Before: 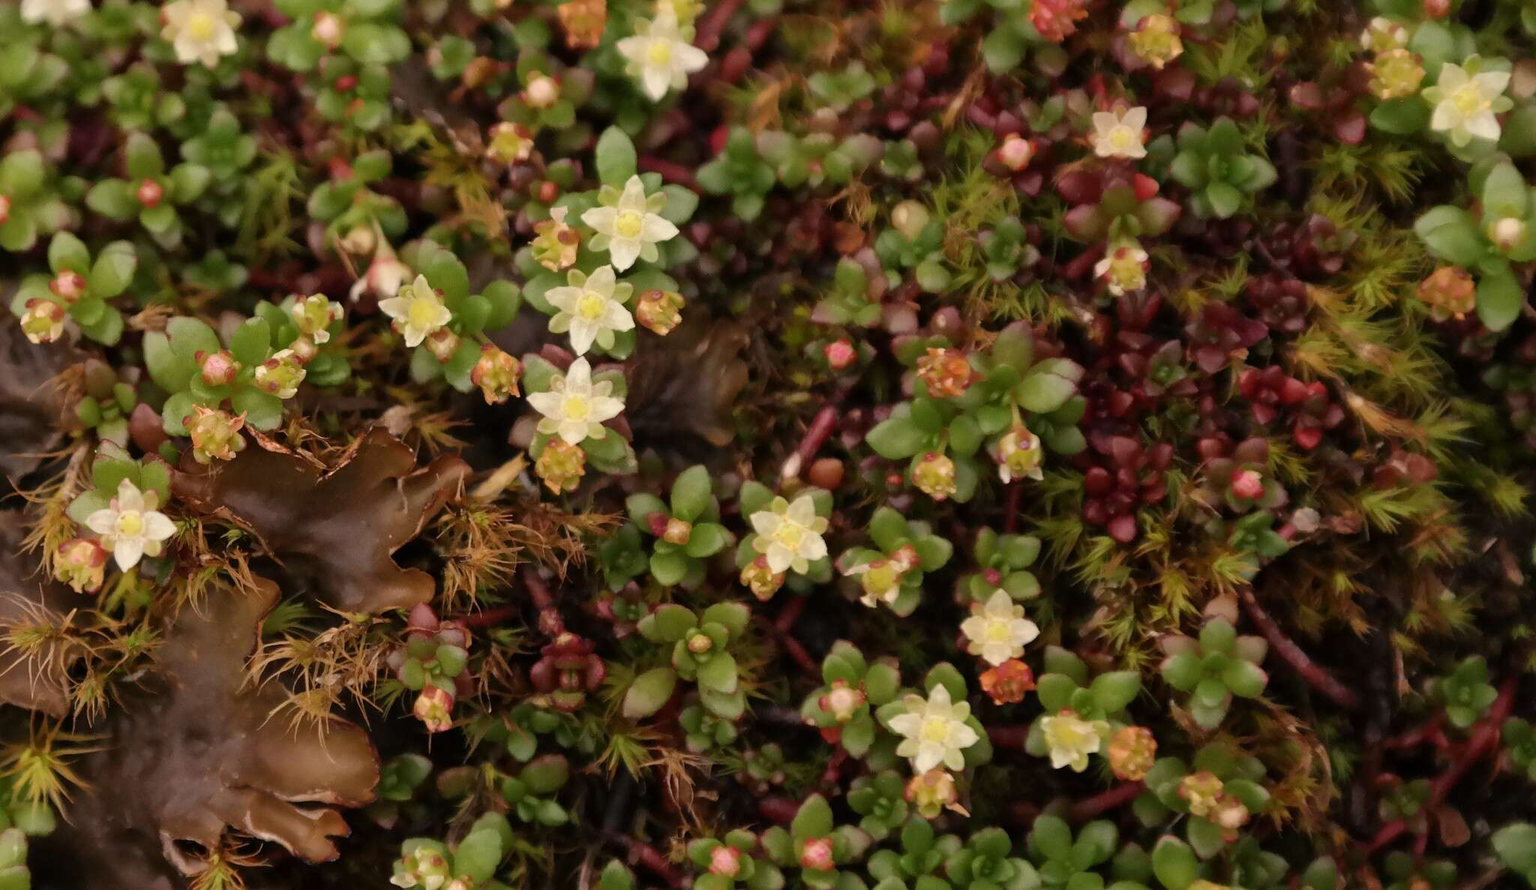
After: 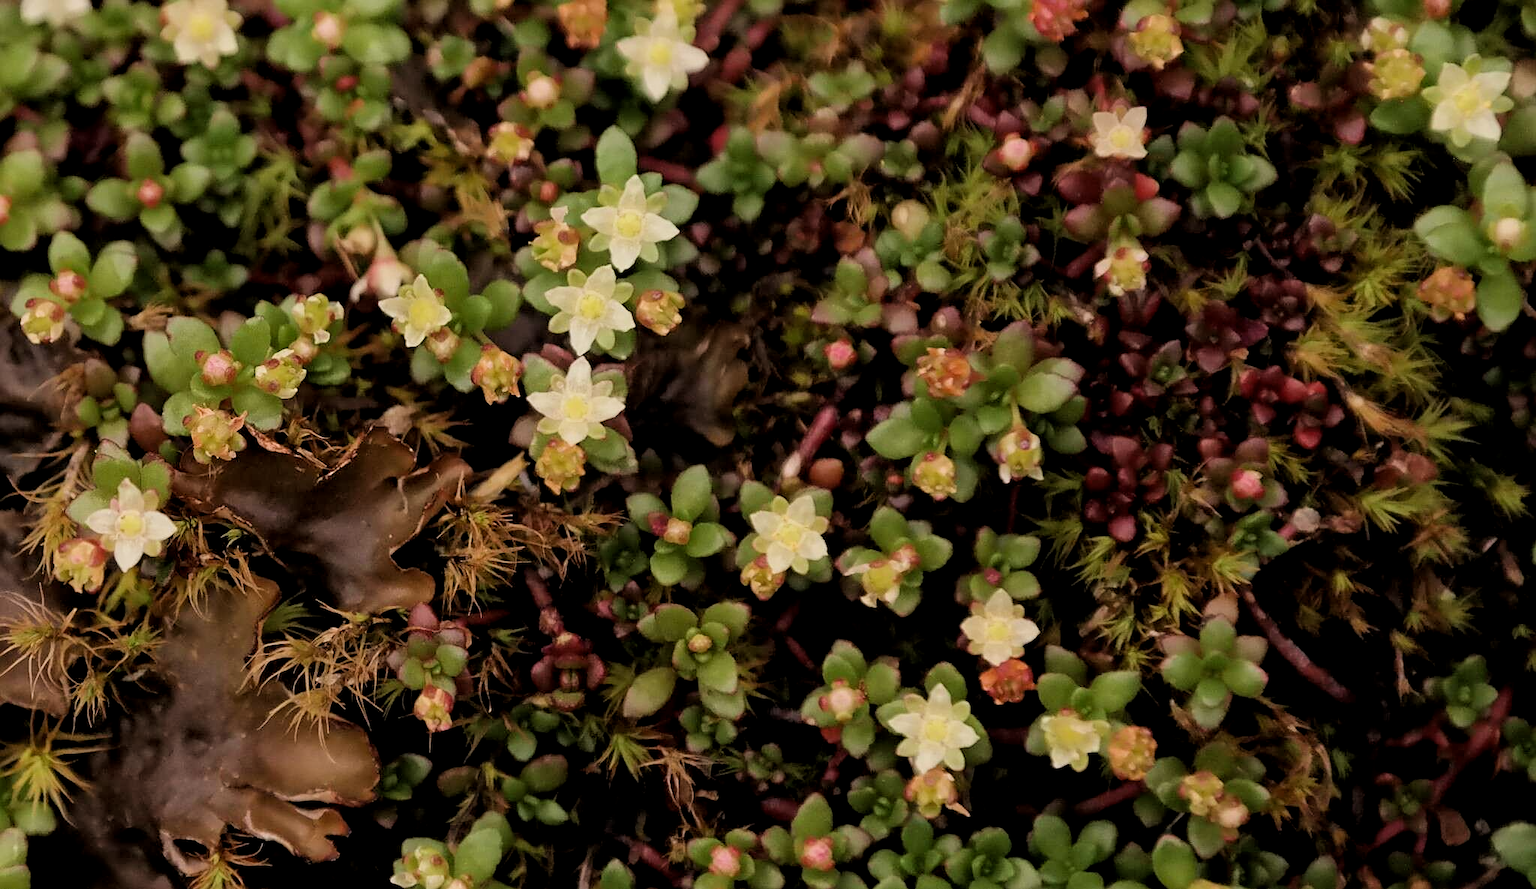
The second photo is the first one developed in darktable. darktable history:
sharpen: on, module defaults
exposure: black level correction 0.001, exposure 0.017 EV, compensate highlight preservation false
local contrast: highlights 103%, shadows 101%, detail 119%, midtone range 0.2
velvia: strength 10.01%
filmic rgb: black relative exposure -7.73 EV, white relative exposure 4.43 EV, target black luminance 0%, hardness 3.76, latitude 50.77%, contrast 1.069, highlights saturation mix 9.15%, shadows ↔ highlights balance -0.253%
